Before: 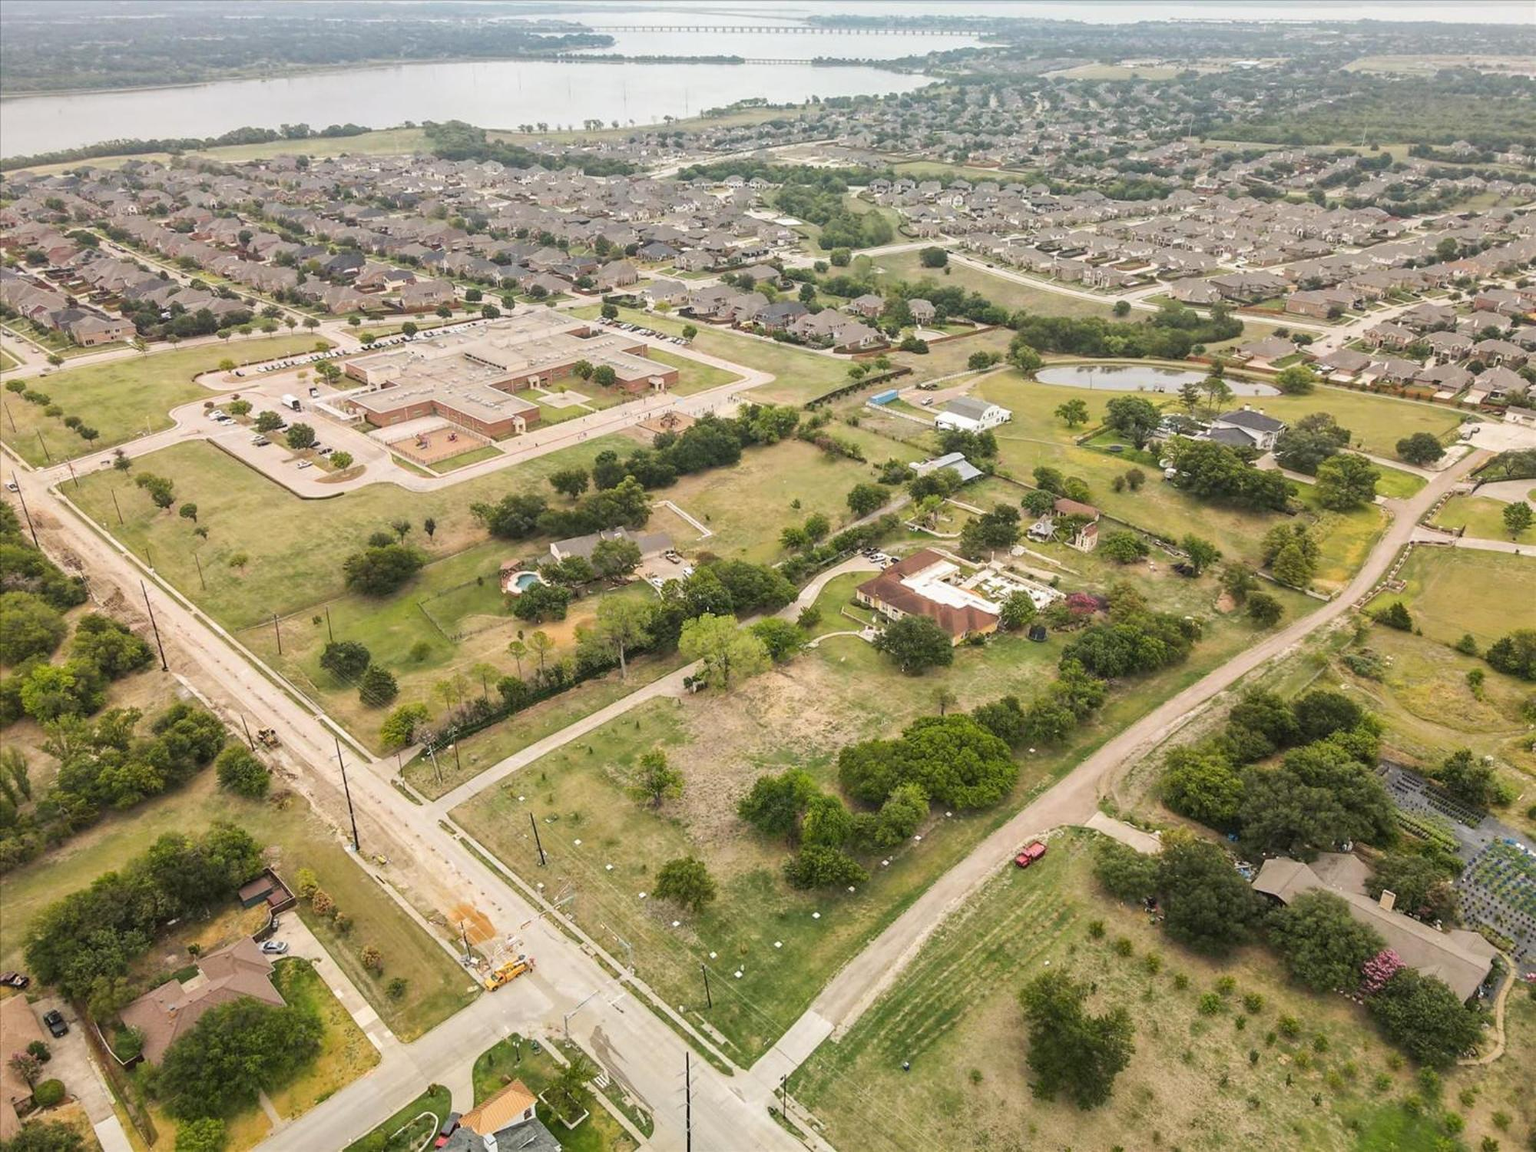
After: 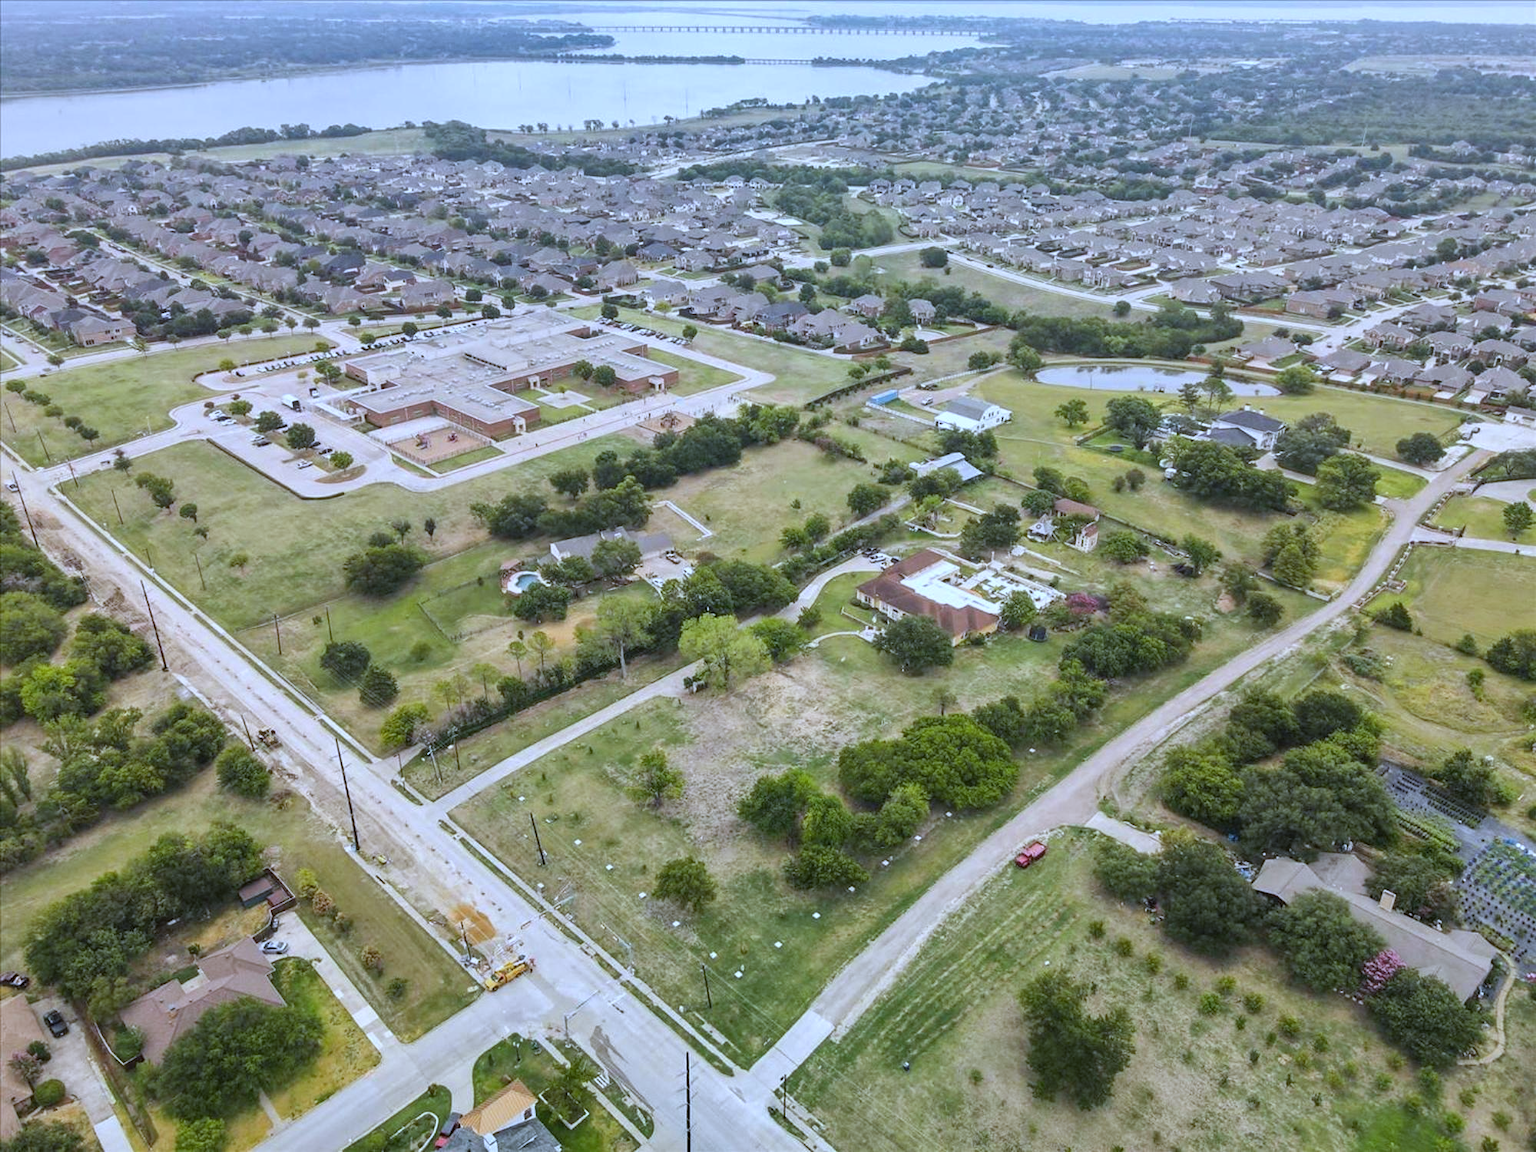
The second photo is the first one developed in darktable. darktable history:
white balance: red 0.871, blue 1.249
shadows and highlights: low approximation 0.01, soften with gaussian
